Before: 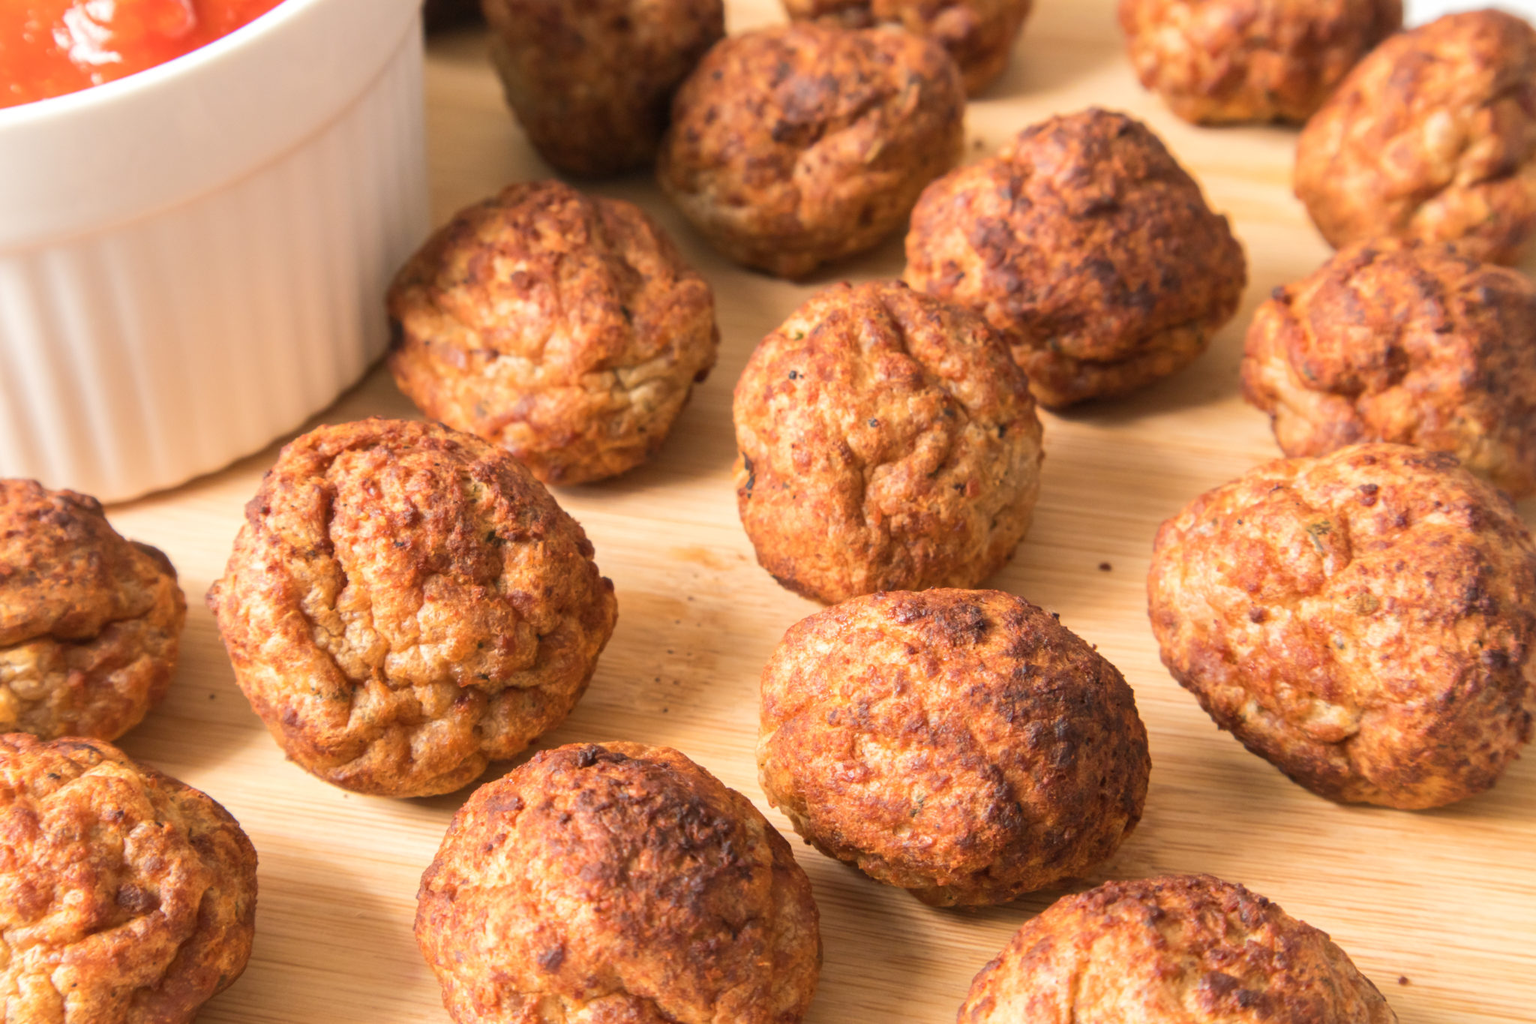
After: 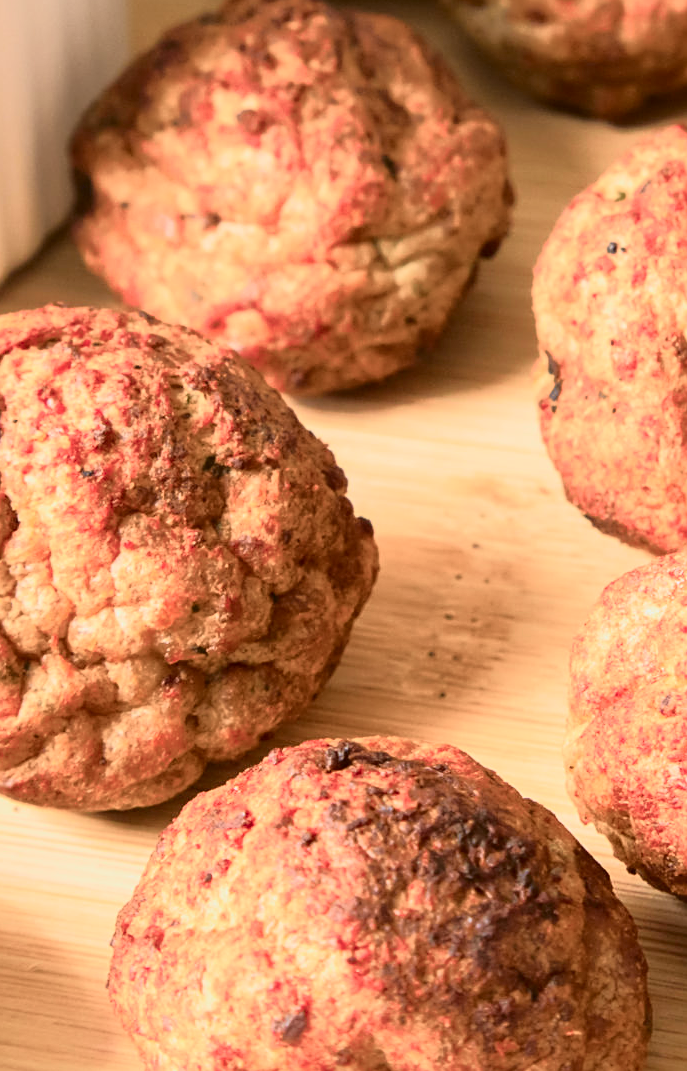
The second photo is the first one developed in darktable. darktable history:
tone curve: curves: ch0 [(0, 0.008) (0.081, 0.044) (0.177, 0.123) (0.283, 0.253) (0.416, 0.449) (0.495, 0.524) (0.661, 0.756) (0.796, 0.859) (1, 0.951)]; ch1 [(0, 0) (0.161, 0.092) (0.35, 0.33) (0.392, 0.392) (0.427, 0.426) (0.479, 0.472) (0.505, 0.5) (0.521, 0.524) (0.567, 0.564) (0.583, 0.588) (0.625, 0.627) (0.678, 0.733) (1, 1)]; ch2 [(0, 0) (0.346, 0.362) (0.404, 0.427) (0.502, 0.499) (0.531, 0.523) (0.544, 0.561) (0.58, 0.59) (0.629, 0.642) (0.717, 0.678) (1, 1)], color space Lab, independent channels, preserve colors none
sharpen: on, module defaults
crop and rotate: left 21.77%, top 18.528%, right 44.676%, bottom 2.997%
